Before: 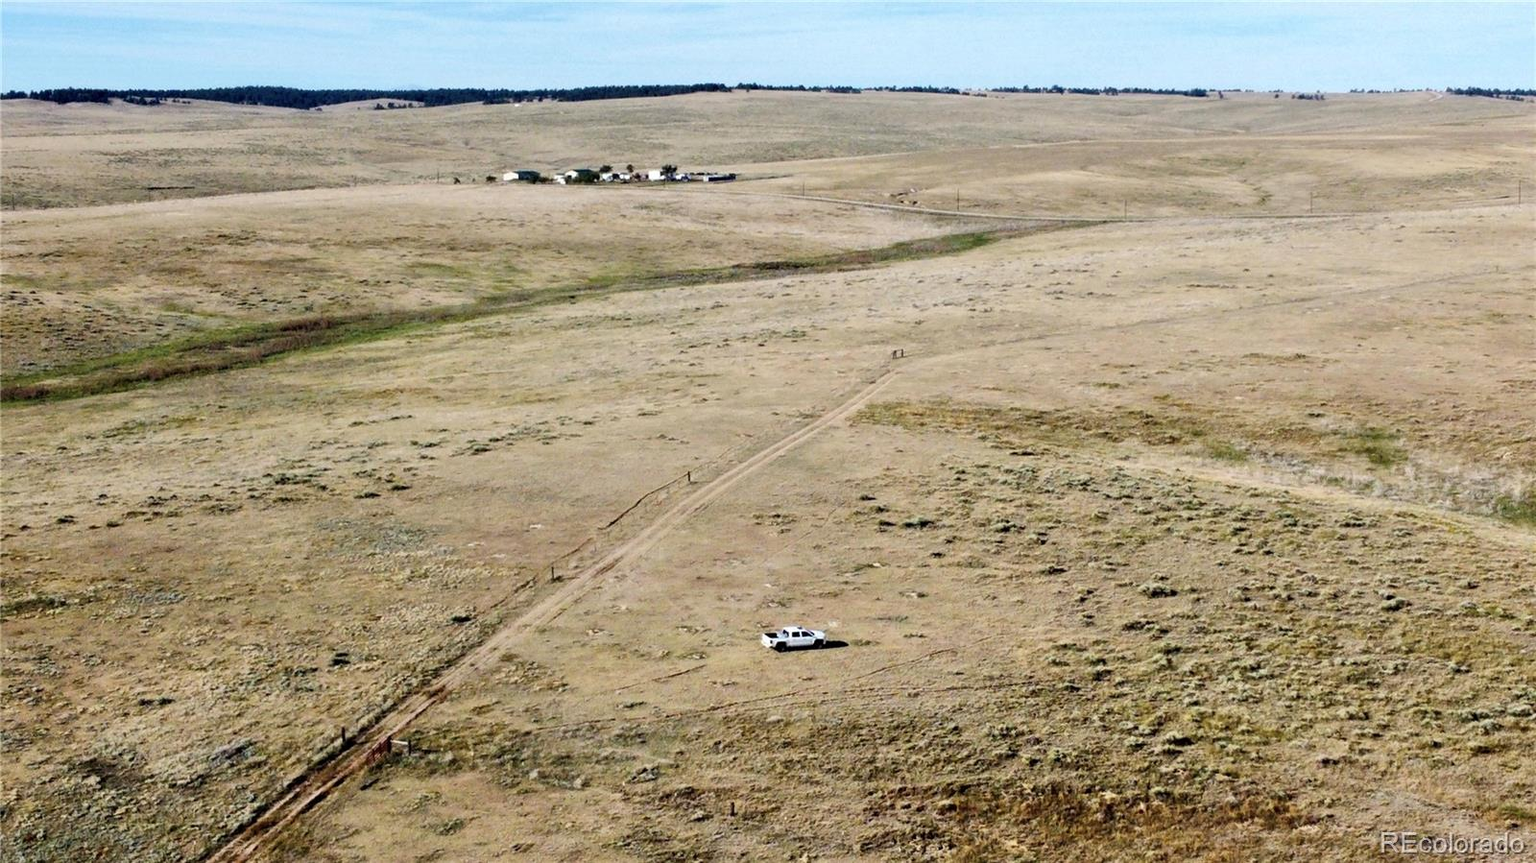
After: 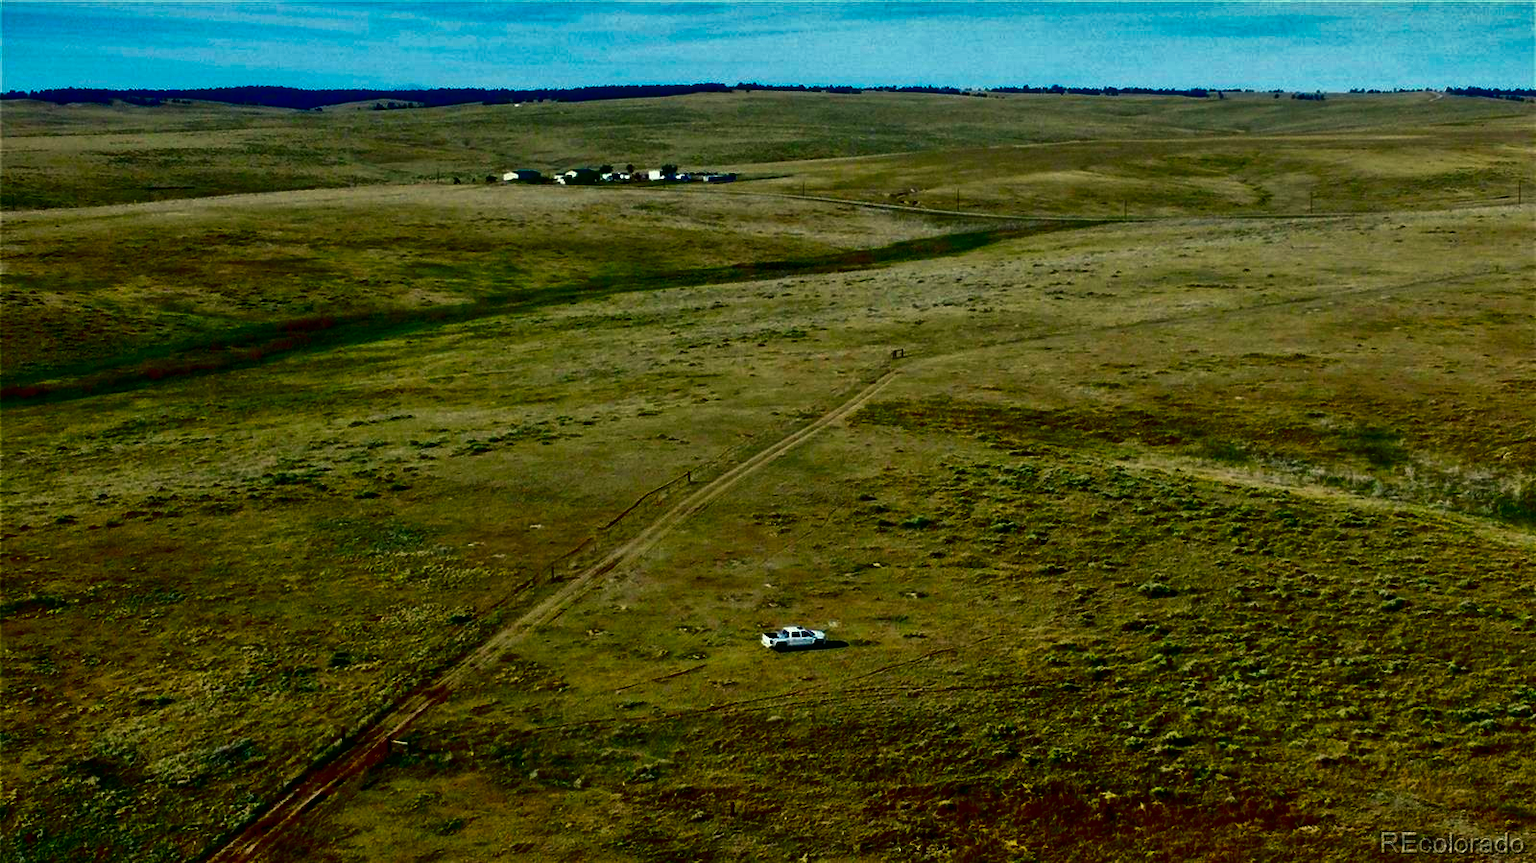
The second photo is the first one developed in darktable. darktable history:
white balance: red 1, blue 1
color correction: highlights a* -0.482, highlights b* 9.48, shadows a* -9.48, shadows b* 0.803
contrast brightness saturation: brightness -1, saturation 1
shadows and highlights: shadows 24.5, highlights -78.15, soften with gaussian
color calibration: illuminant Planckian (black body), x 0.351, y 0.352, temperature 4794.27 K
